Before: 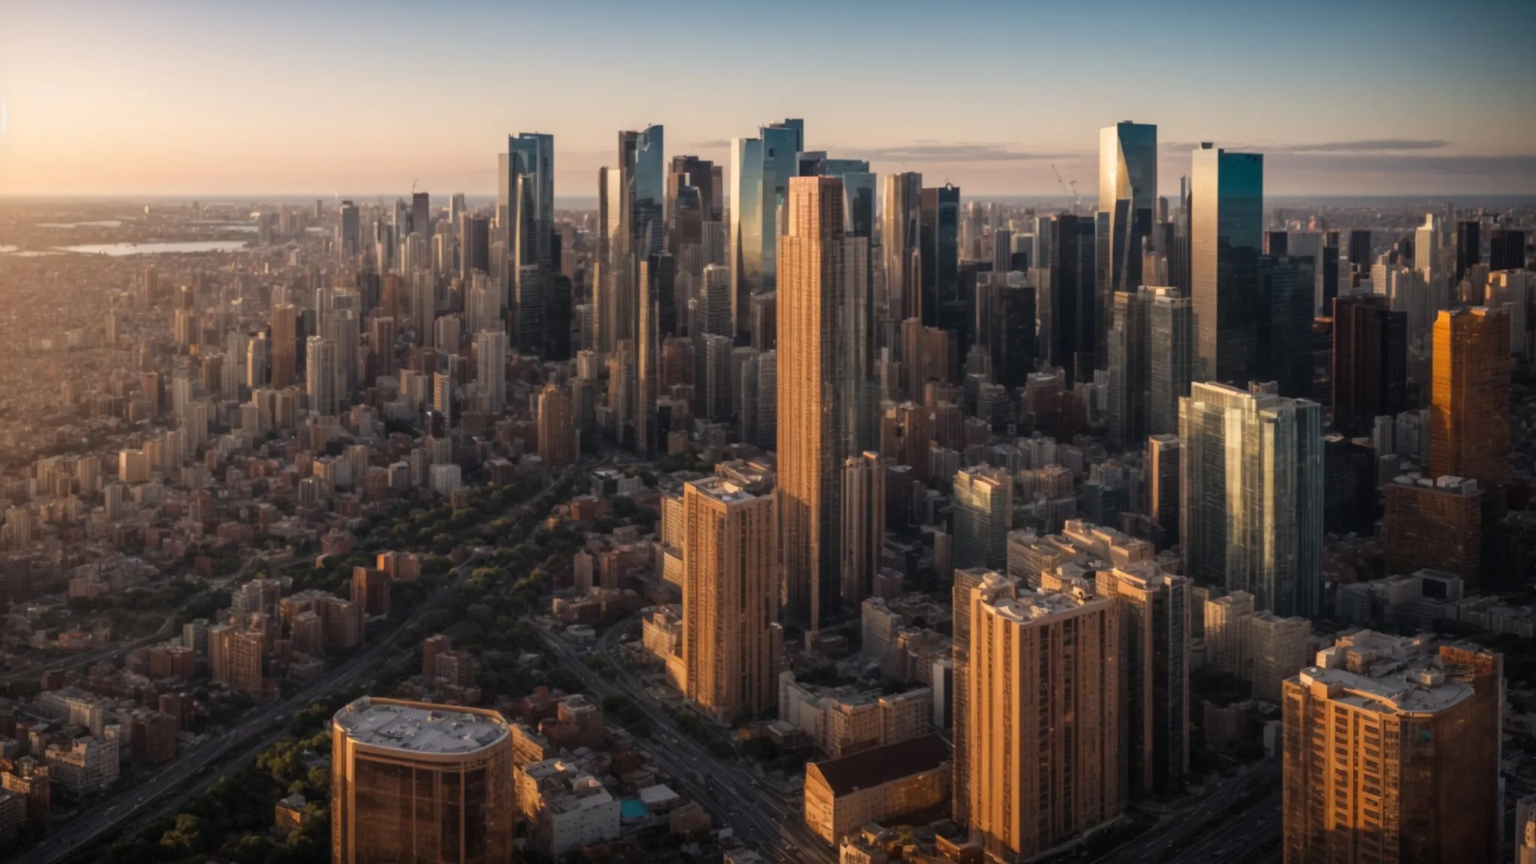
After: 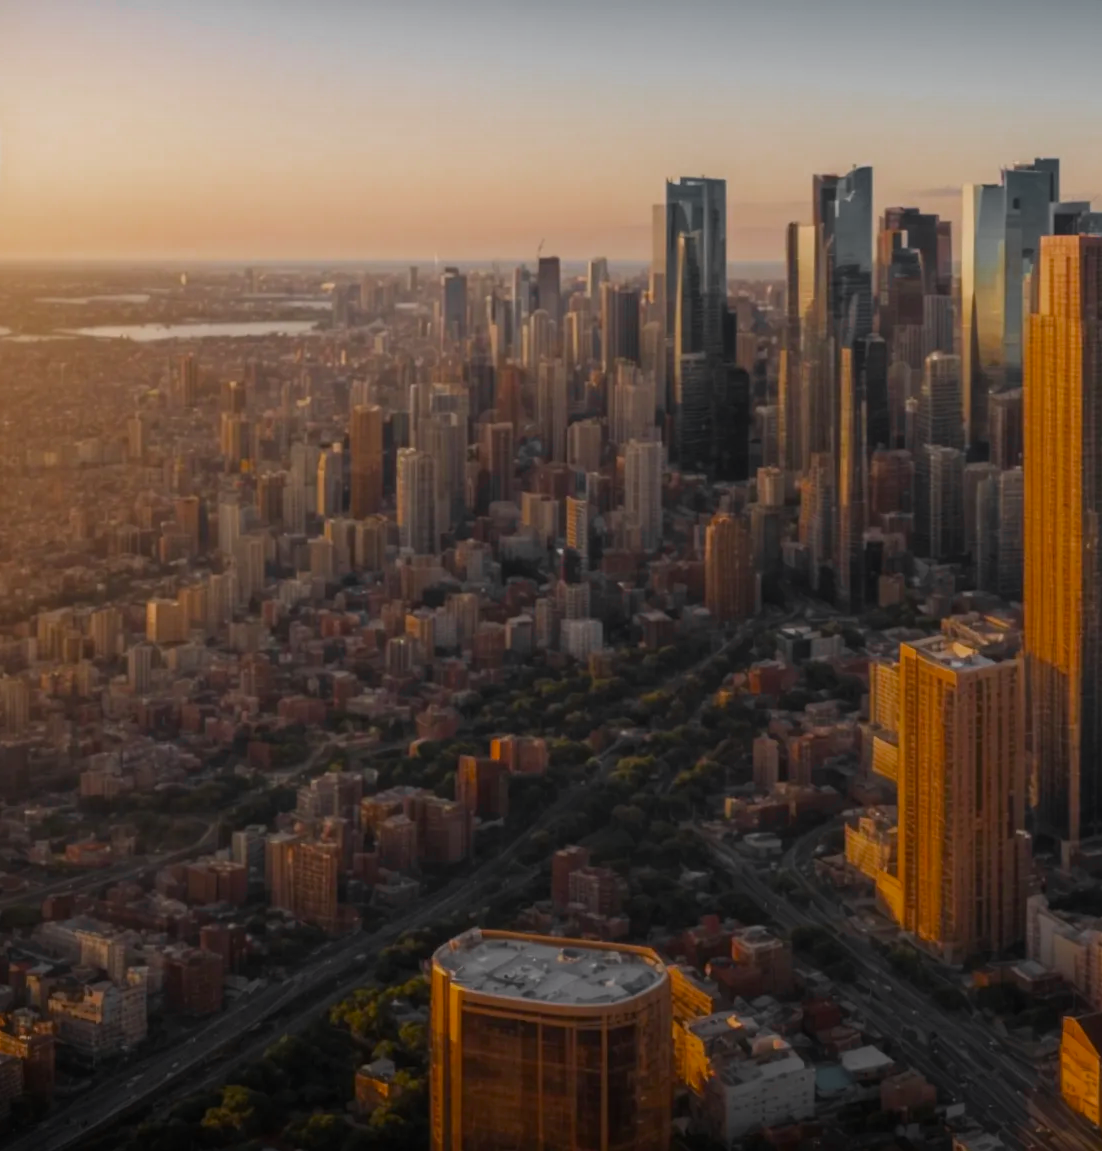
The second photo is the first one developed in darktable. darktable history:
color zones: curves: ch0 [(0.004, 0.388) (0.125, 0.392) (0.25, 0.404) (0.375, 0.5) (0.5, 0.5) (0.625, 0.5) (0.75, 0.5) (0.875, 0.5)]; ch1 [(0, 0.5) (0.125, 0.5) (0.25, 0.5) (0.375, 0.124) (0.524, 0.124) (0.645, 0.128) (0.789, 0.132) (0.914, 0.096) (0.998, 0.068)]
exposure: exposure -0.242 EV, compensate highlight preservation false
crop: left 0.587%, right 45.588%, bottom 0.086%
color balance rgb: perceptual saturation grading › global saturation 34.05%, global vibrance 5.56%
